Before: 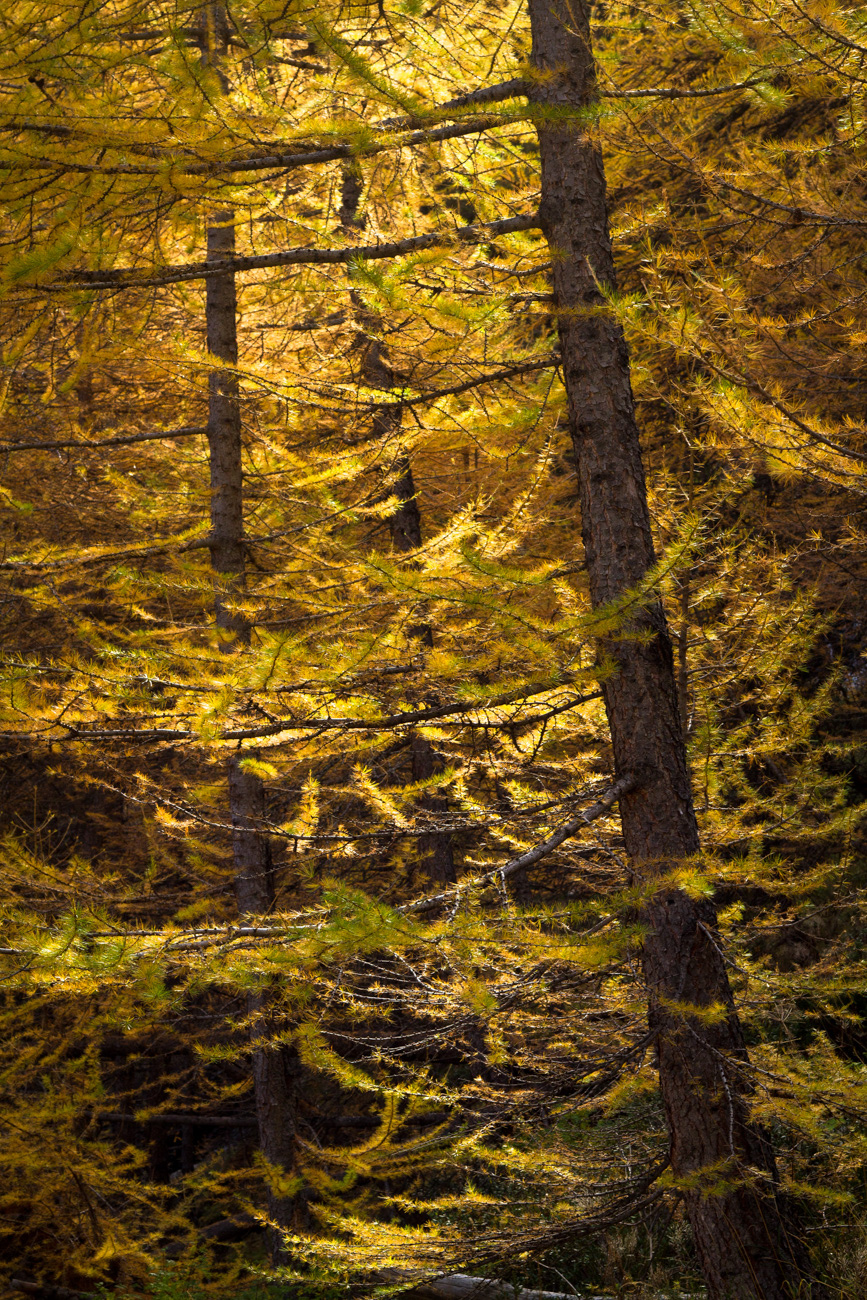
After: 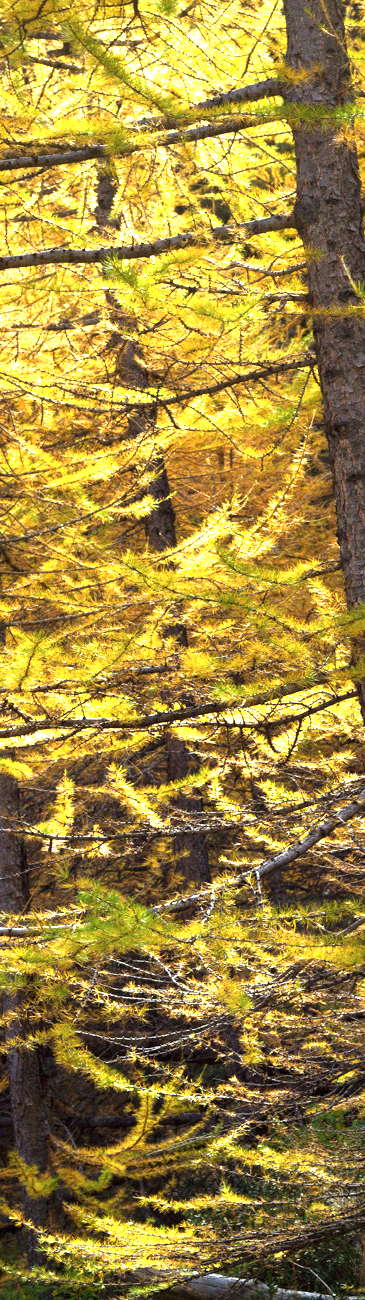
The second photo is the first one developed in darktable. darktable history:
color calibration: gray › normalize channels true, illuminant Planckian (black body), x 0.368, y 0.36, temperature 4276.29 K, gamut compression 0.006
crop: left 28.338%, right 29.457%
exposure: black level correction 0, exposure 1.19 EV, compensate highlight preservation false
